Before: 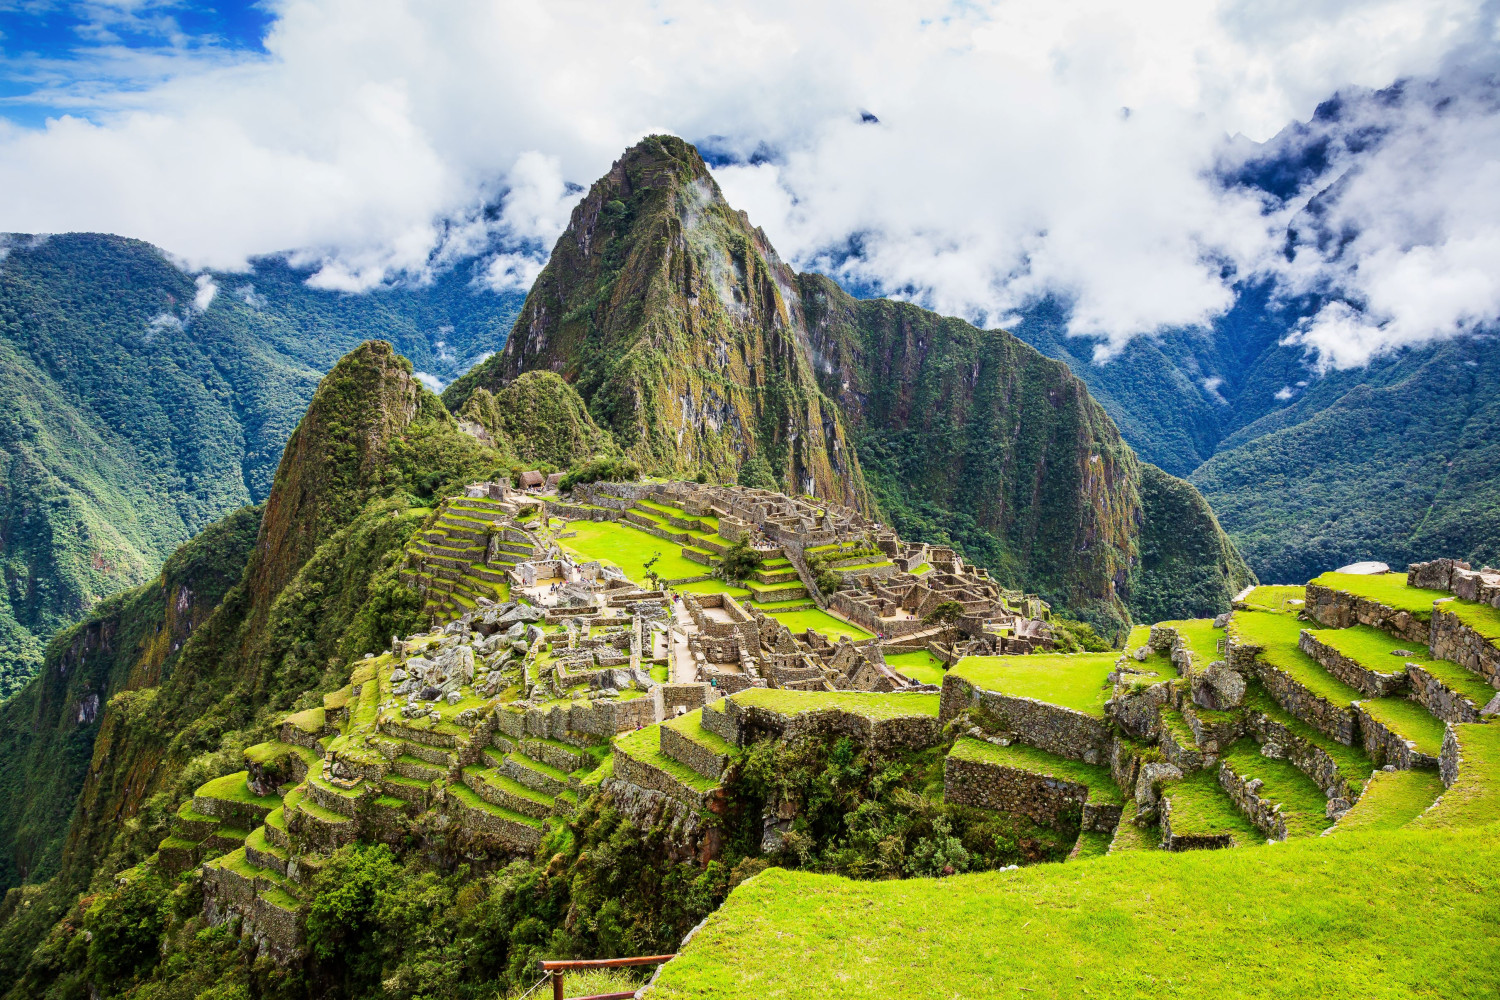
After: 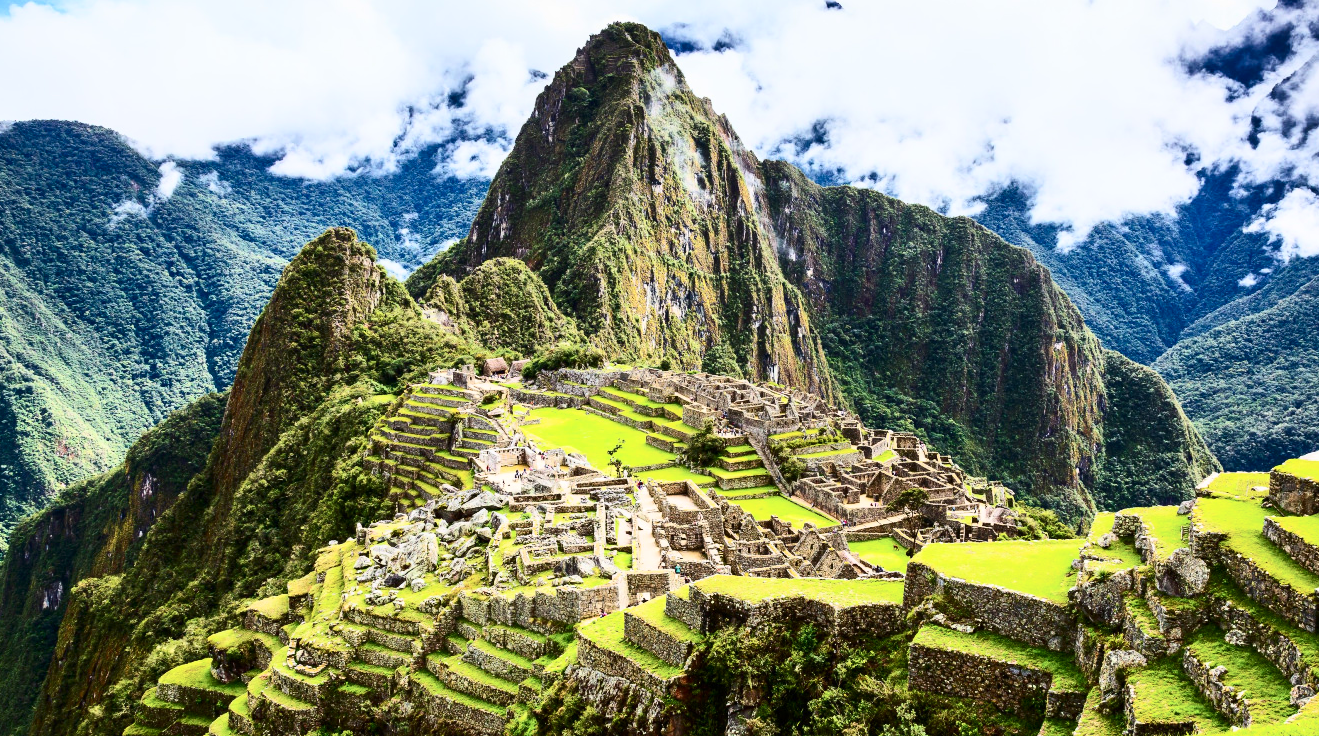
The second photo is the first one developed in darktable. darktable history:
contrast brightness saturation: contrast 0.39, brightness 0.1
crop and rotate: left 2.425%, top 11.305%, right 9.6%, bottom 15.08%
